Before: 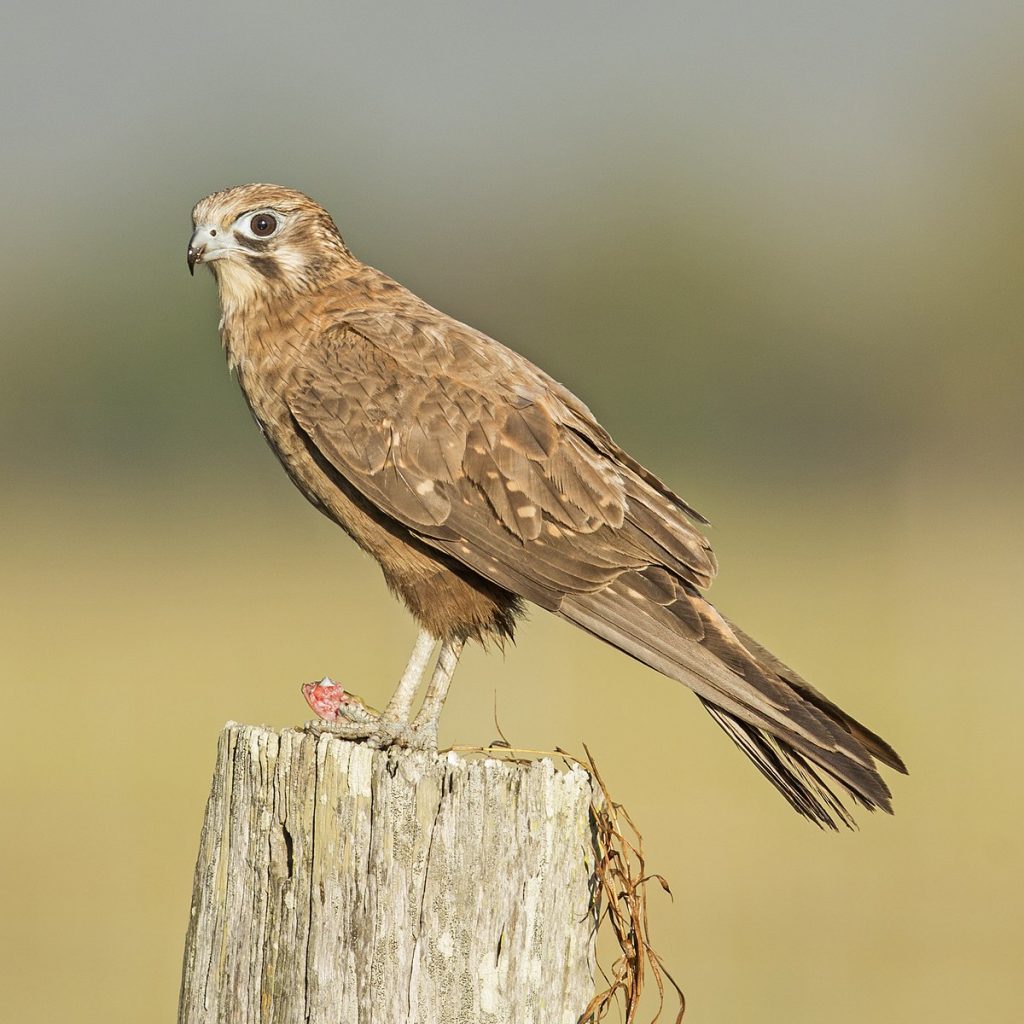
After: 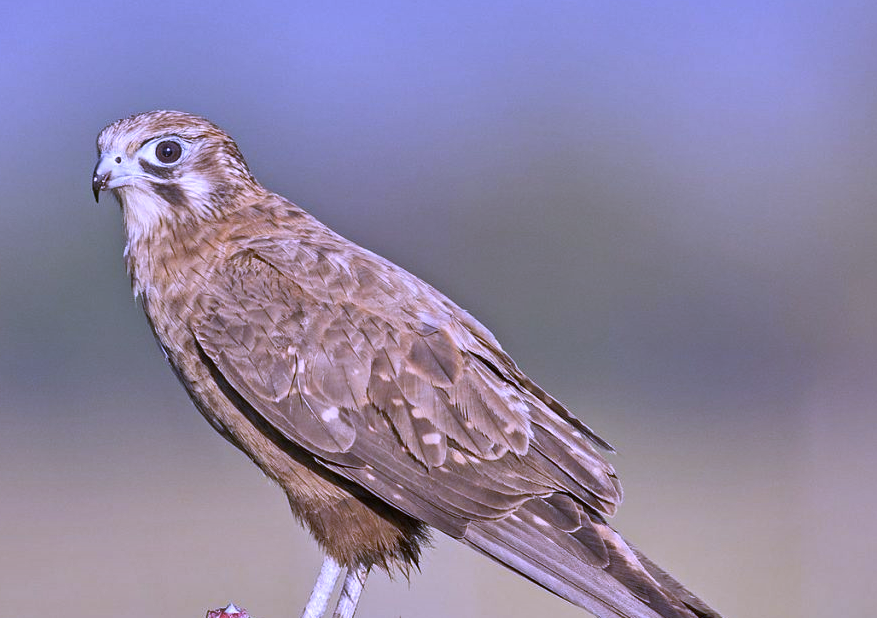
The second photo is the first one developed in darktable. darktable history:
white balance: red 0.98, blue 1.61
crop and rotate: left 9.345%, top 7.22%, right 4.982%, bottom 32.331%
shadows and highlights: white point adjustment 0.1, highlights -70, soften with gaussian
